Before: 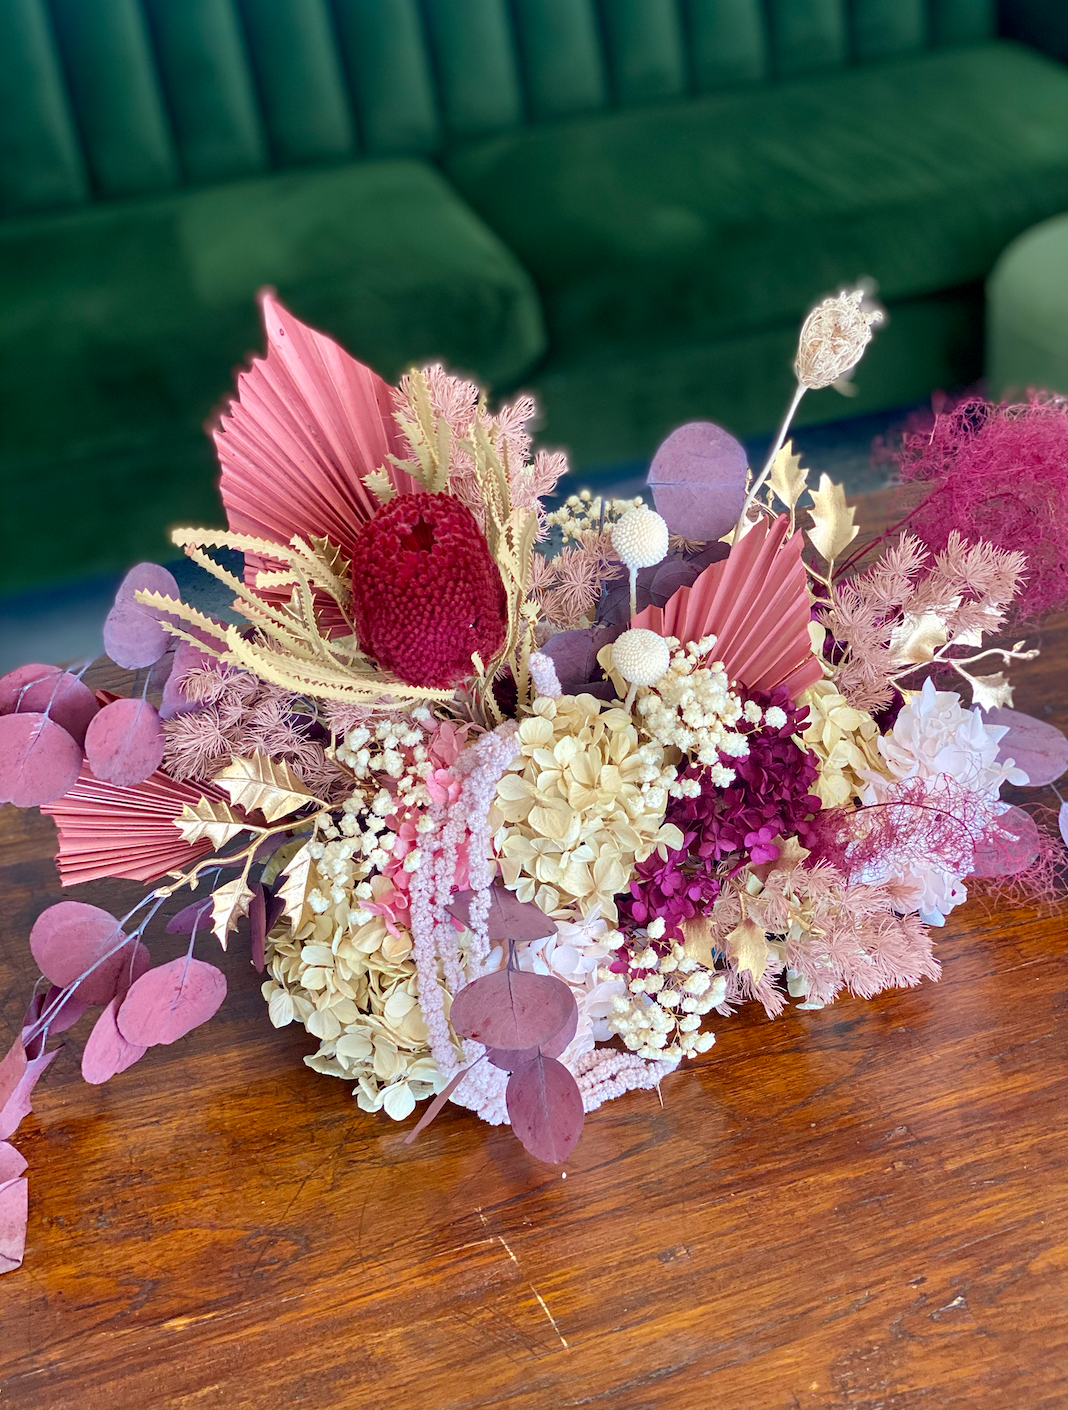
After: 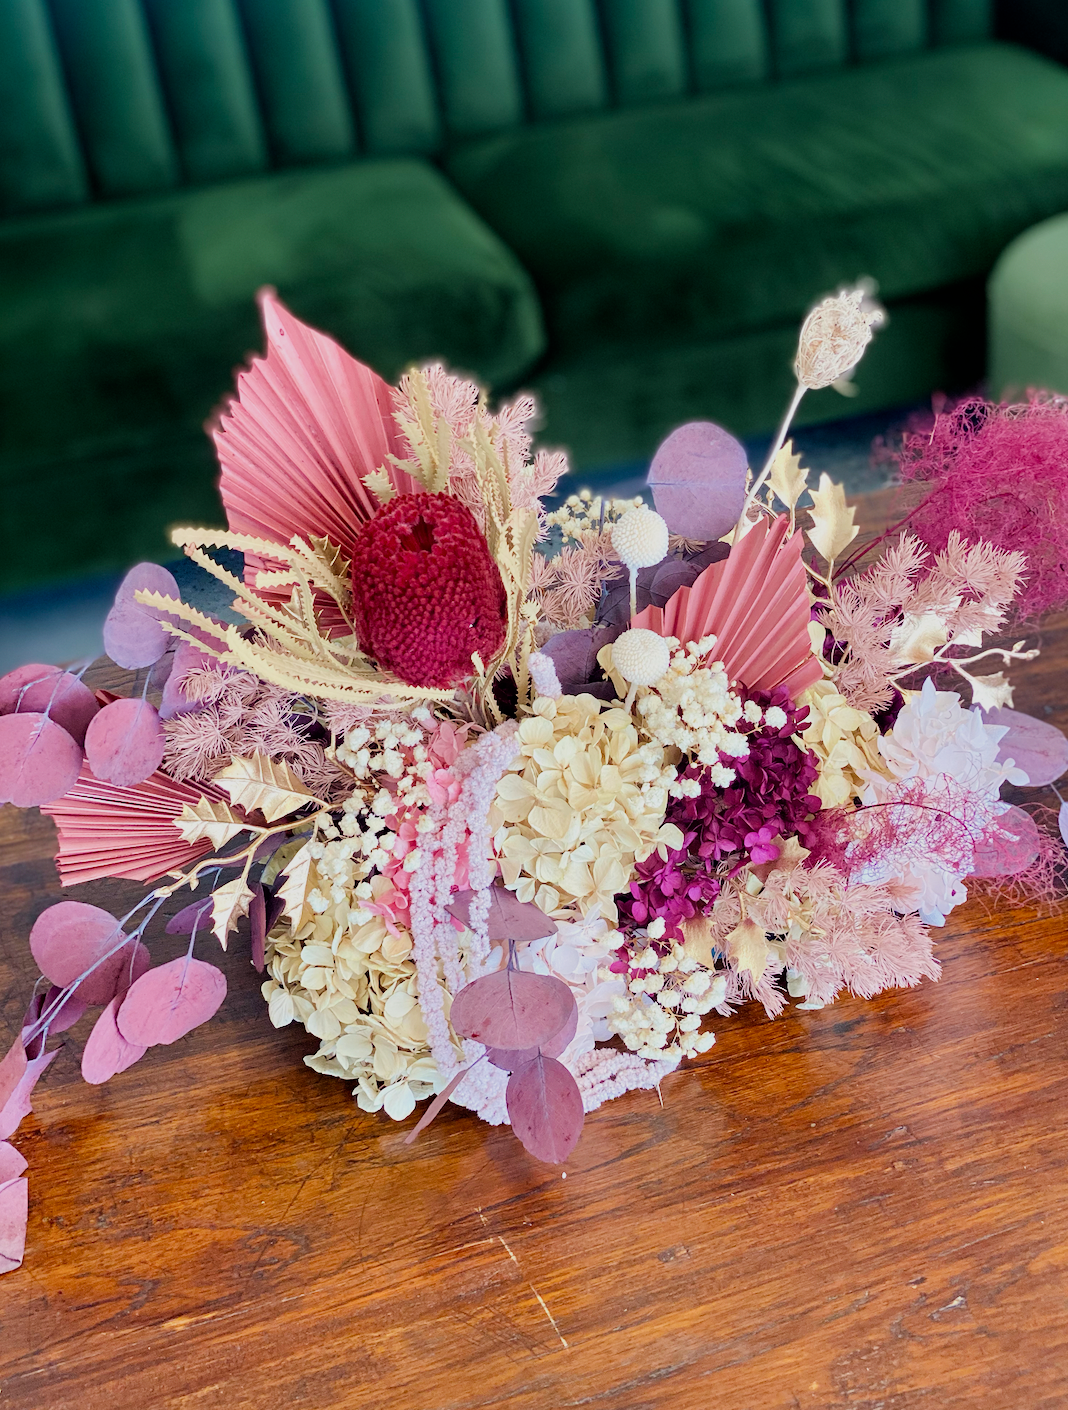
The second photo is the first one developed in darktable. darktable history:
tone equalizer: -8 EV -0.384 EV, -7 EV -0.423 EV, -6 EV -0.299 EV, -5 EV -0.207 EV, -3 EV 0.19 EV, -2 EV 0.308 EV, -1 EV 0.41 EV, +0 EV 0.403 EV
filmic rgb: black relative exposure -7.65 EV, white relative exposure 4.56 EV, threshold 6 EV, hardness 3.61, enable highlight reconstruction true
